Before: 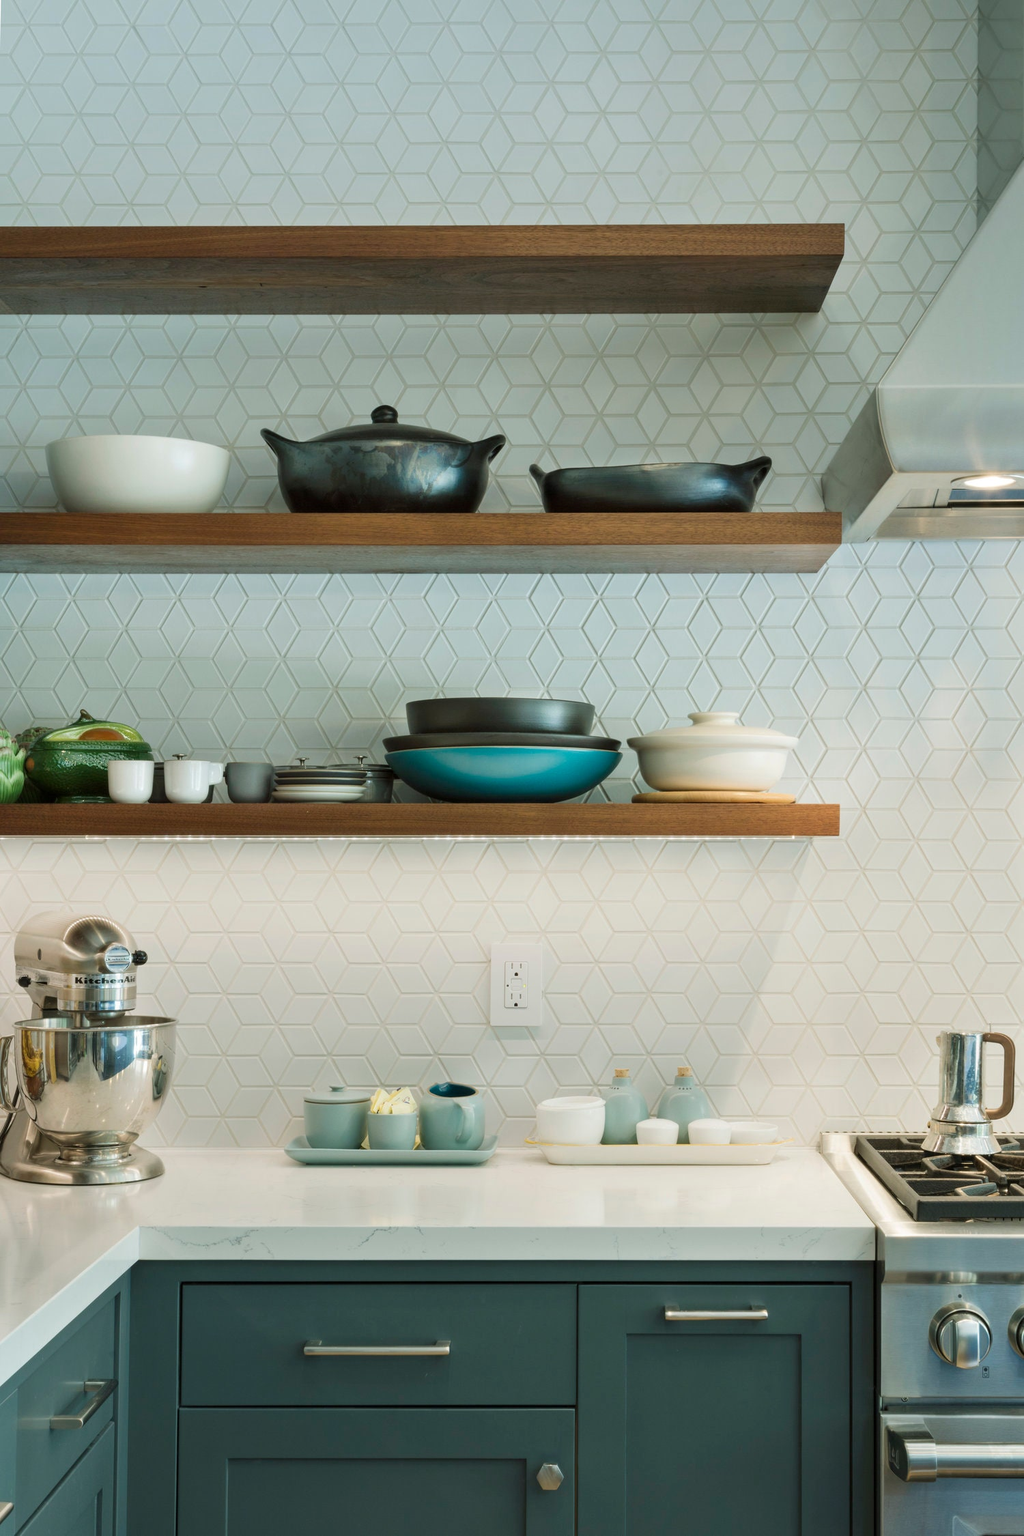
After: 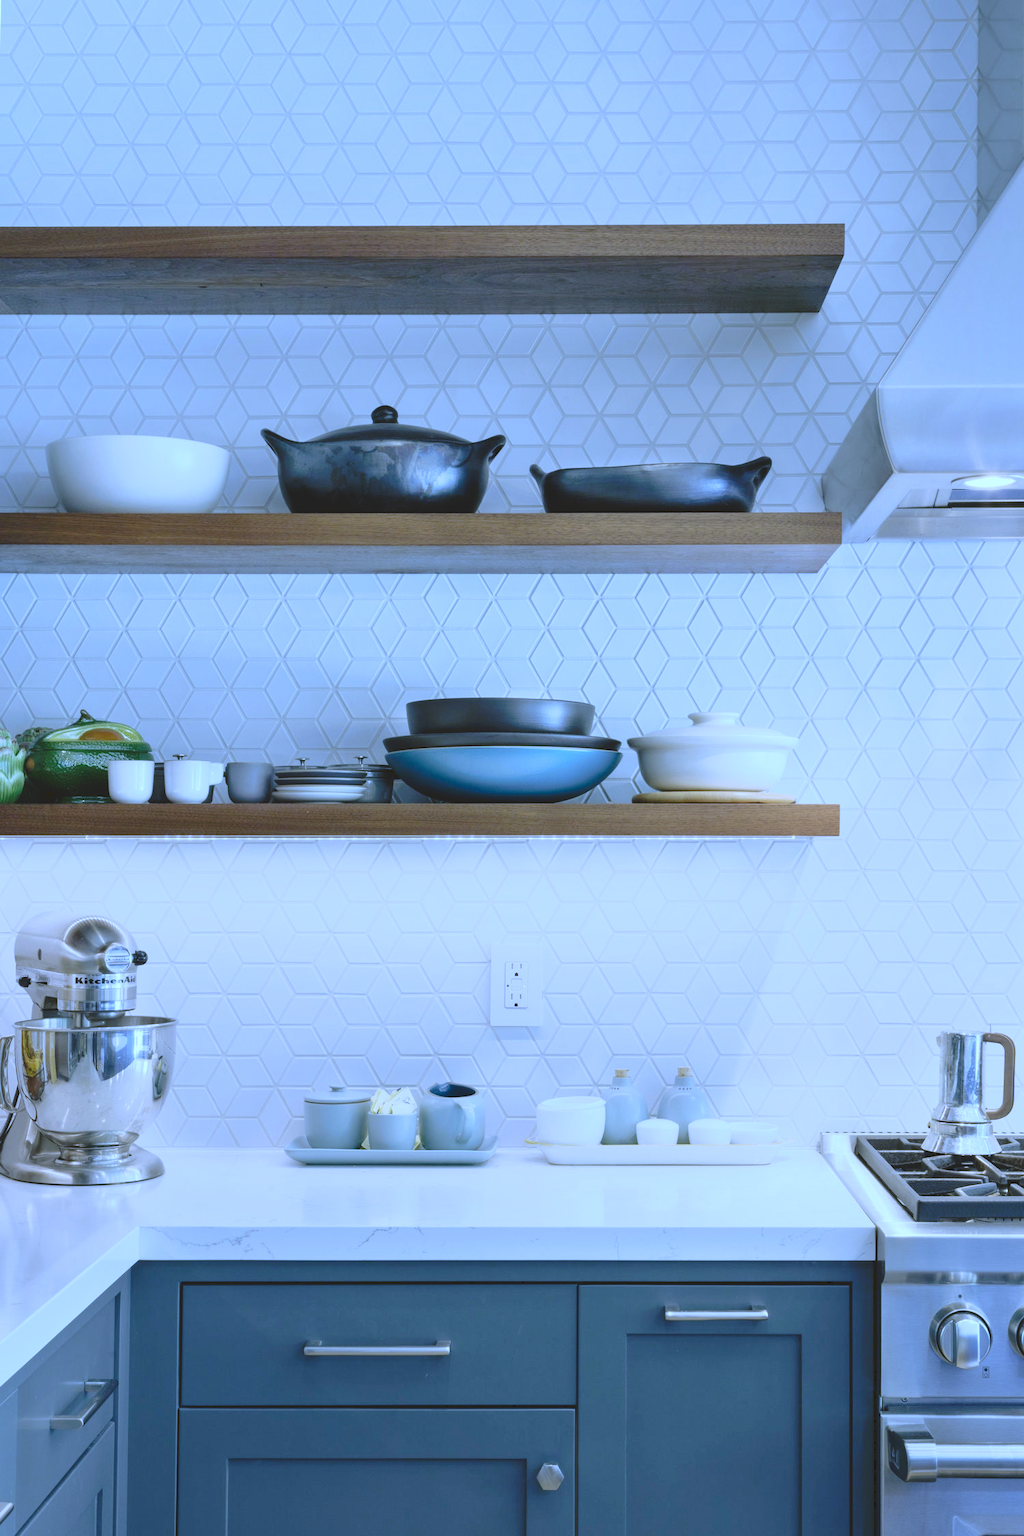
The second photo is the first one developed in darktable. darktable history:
white balance: red 0.766, blue 1.537
tone curve: curves: ch0 [(0, 0) (0.003, 0.128) (0.011, 0.133) (0.025, 0.133) (0.044, 0.141) (0.069, 0.152) (0.1, 0.169) (0.136, 0.201) (0.177, 0.239) (0.224, 0.294) (0.277, 0.358) (0.335, 0.428) (0.399, 0.488) (0.468, 0.55) (0.543, 0.611) (0.623, 0.678) (0.709, 0.755) (0.801, 0.843) (0.898, 0.91) (1, 1)], preserve colors none
